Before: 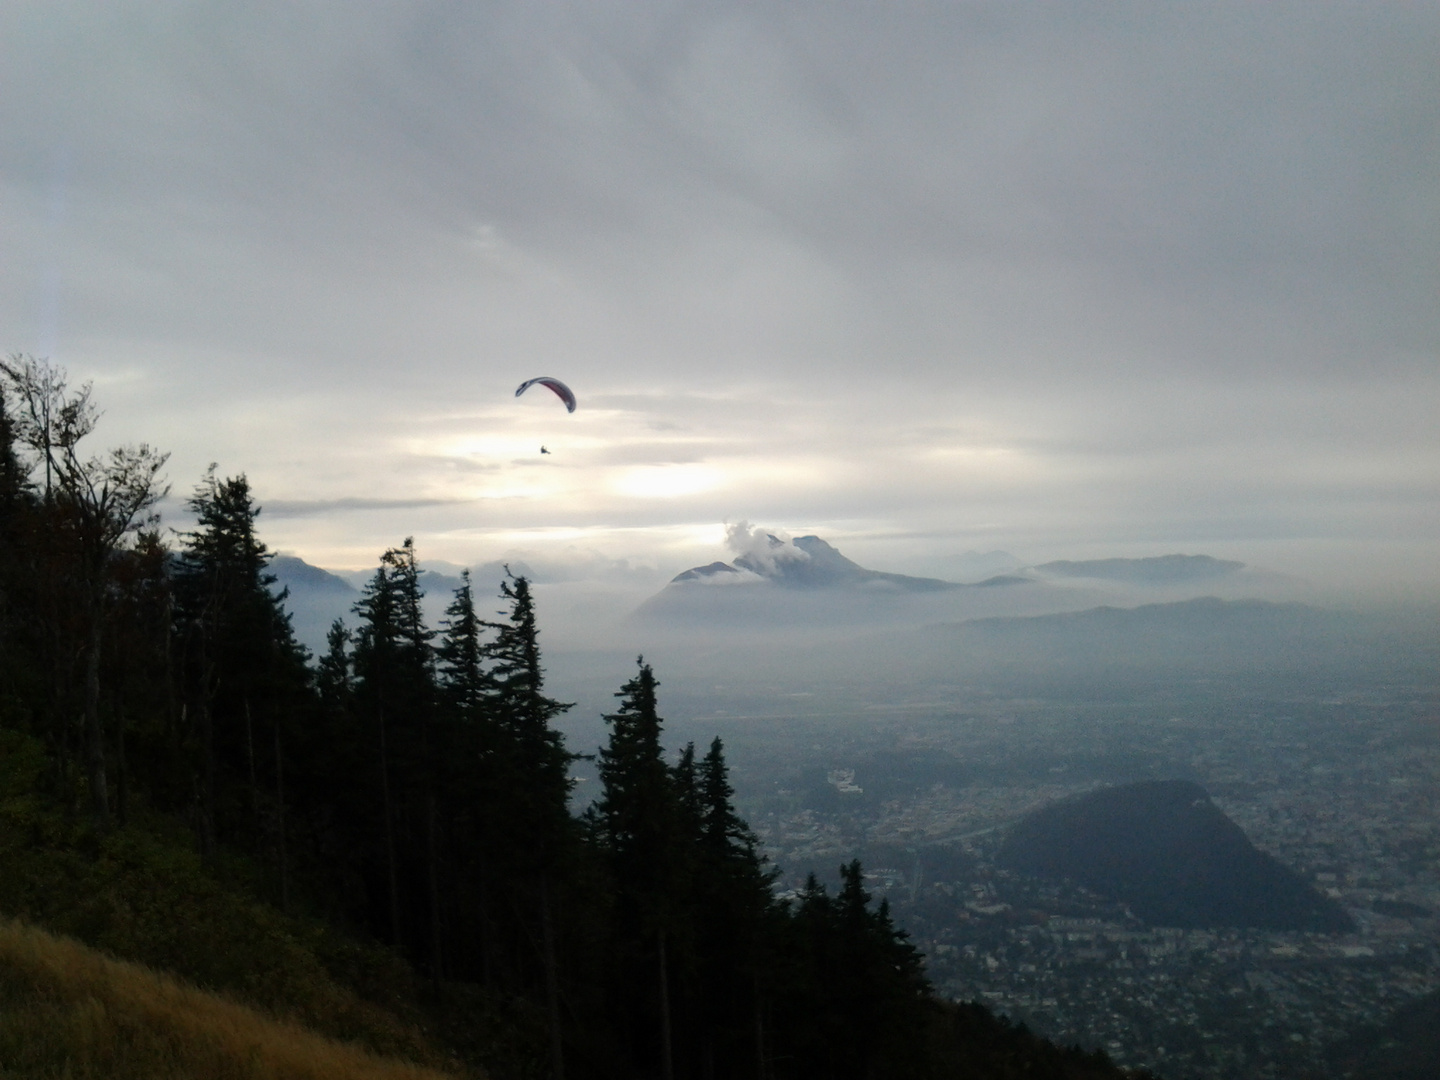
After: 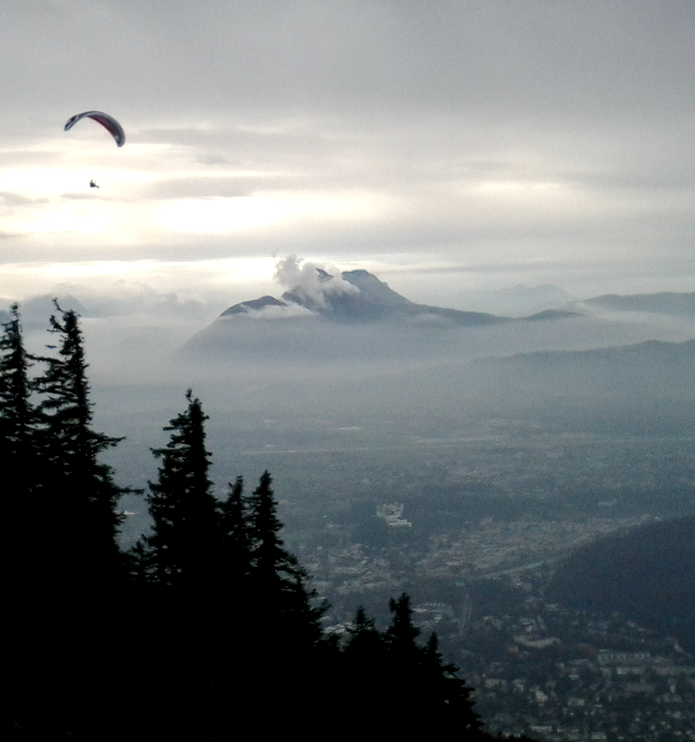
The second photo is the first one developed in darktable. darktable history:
crop: left 31.379%, top 24.658%, right 20.326%, bottom 6.628%
local contrast: highlights 123%, shadows 126%, detail 140%, midtone range 0.254
